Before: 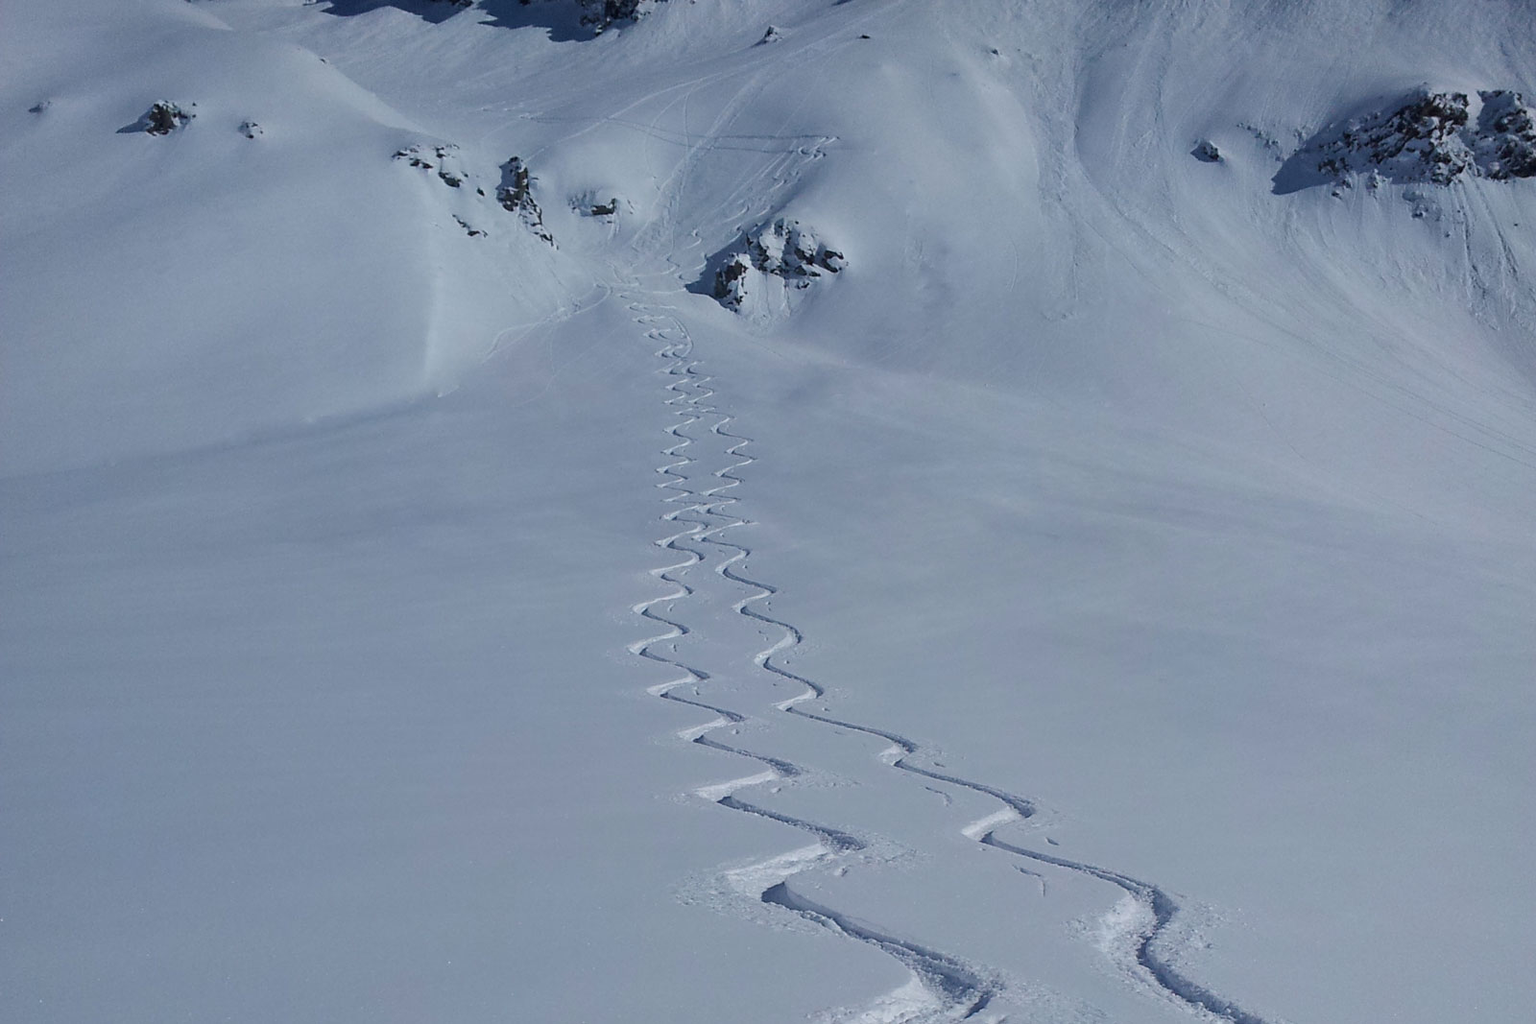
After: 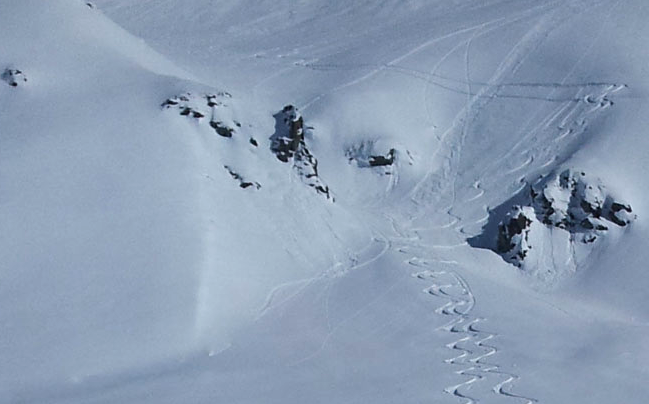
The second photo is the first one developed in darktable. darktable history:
tone equalizer: -8 EV -0.417 EV, -7 EV -0.389 EV, -6 EV -0.333 EV, -5 EV -0.222 EV, -3 EV 0.222 EV, -2 EV 0.333 EV, -1 EV 0.389 EV, +0 EV 0.417 EV, edges refinement/feathering 500, mask exposure compensation -1.57 EV, preserve details no
crop: left 15.452%, top 5.459%, right 43.956%, bottom 56.62%
